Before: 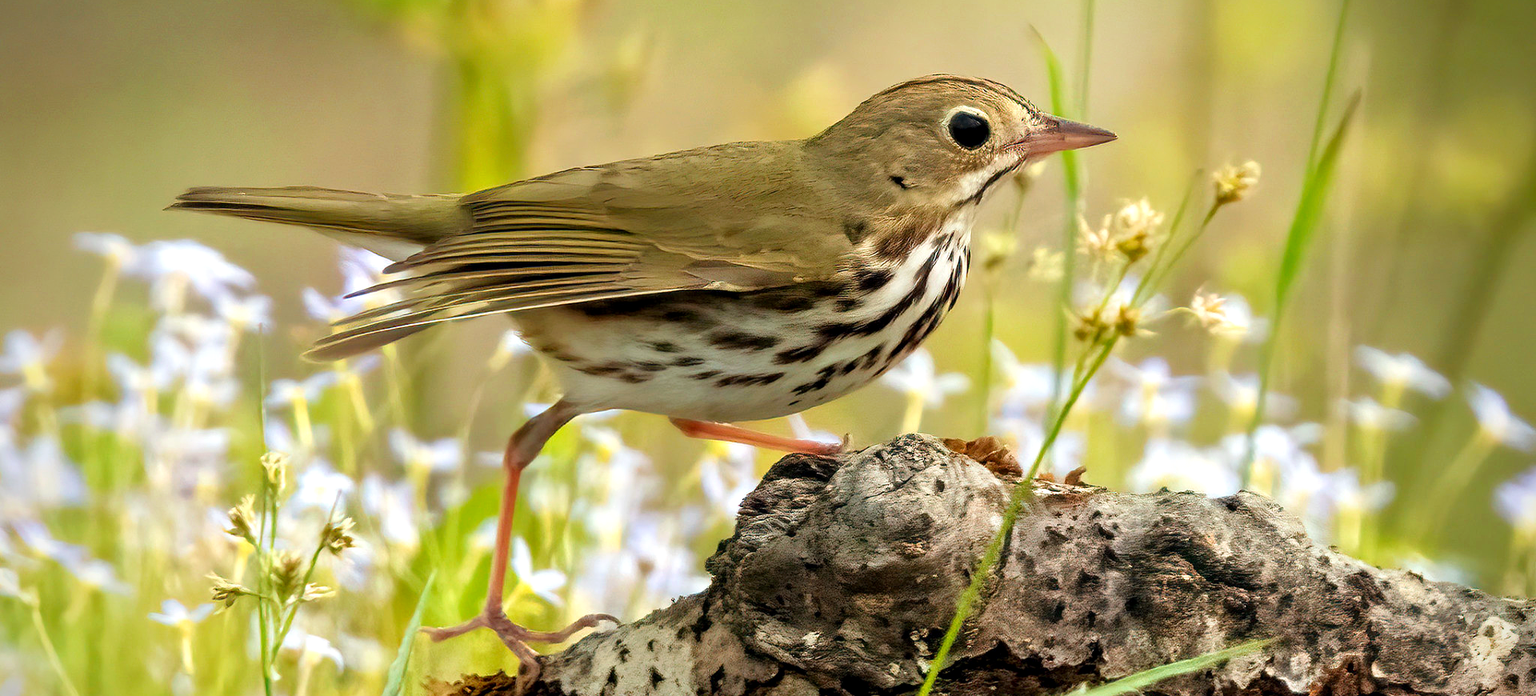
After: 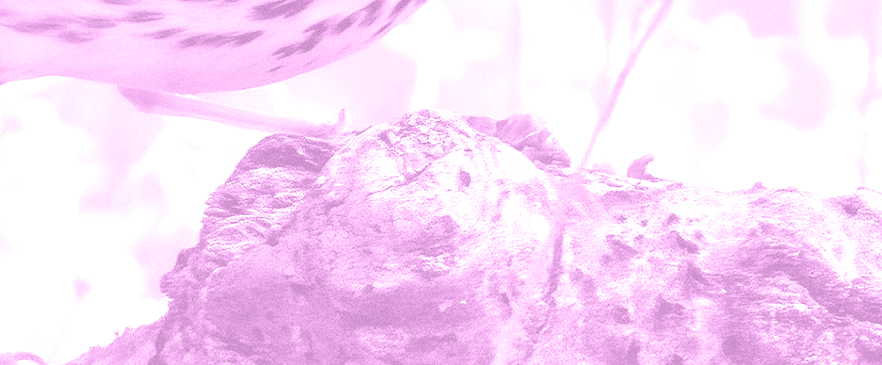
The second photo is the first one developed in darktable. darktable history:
crop: left 37.221%, top 45.169%, right 20.63%, bottom 13.777%
white balance: red 1.004, blue 1.096
grain: on, module defaults
split-toning: shadows › hue 46.8°, shadows › saturation 0.17, highlights › hue 316.8°, highlights › saturation 0.27, balance -51.82
rotate and perspective: rotation 0.128°, lens shift (vertical) -0.181, lens shift (horizontal) -0.044, shear 0.001, automatic cropping off
colorize: hue 331.2°, saturation 75%, source mix 30.28%, lightness 70.52%, version 1
exposure: exposure 0.6 EV, compensate highlight preservation false
